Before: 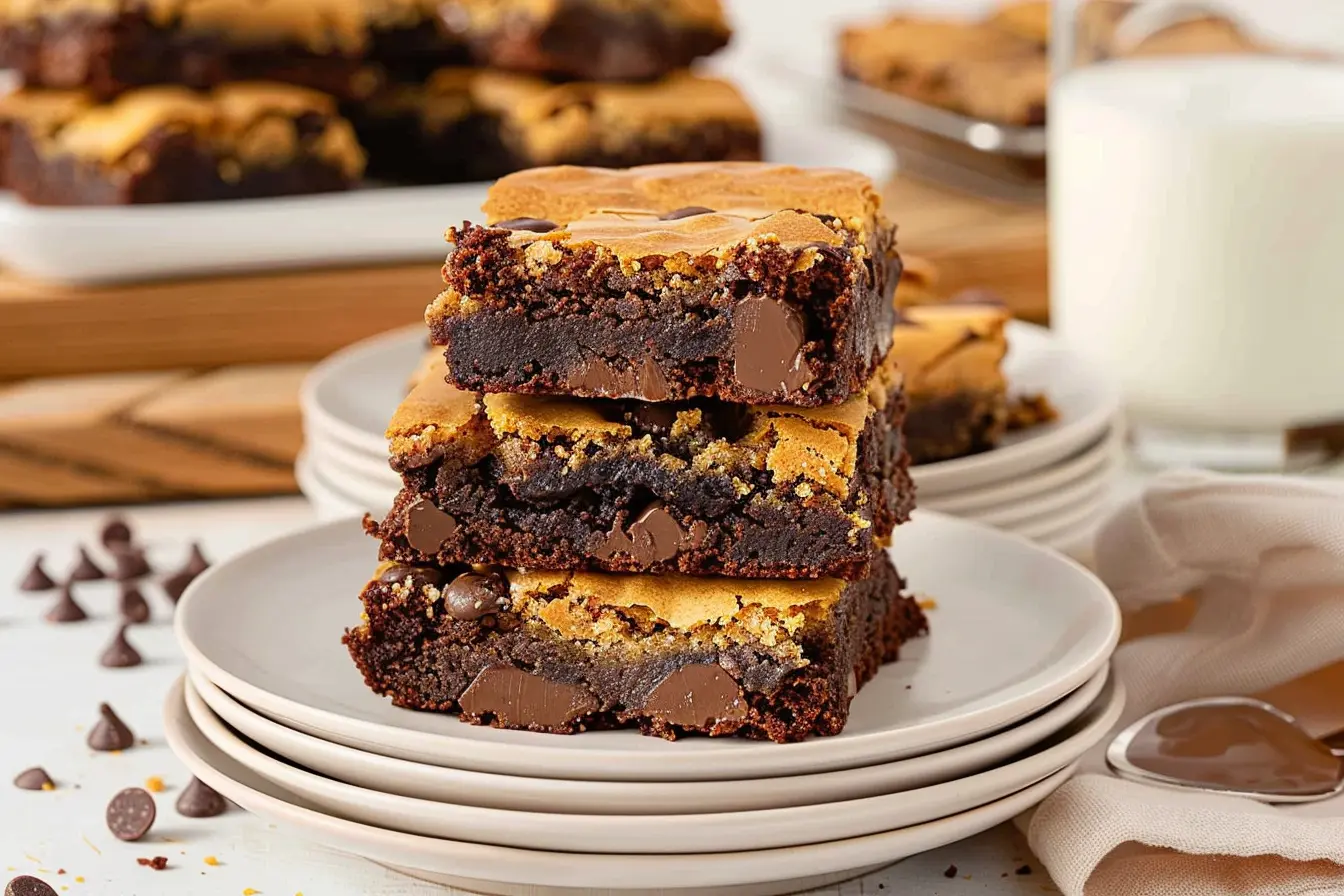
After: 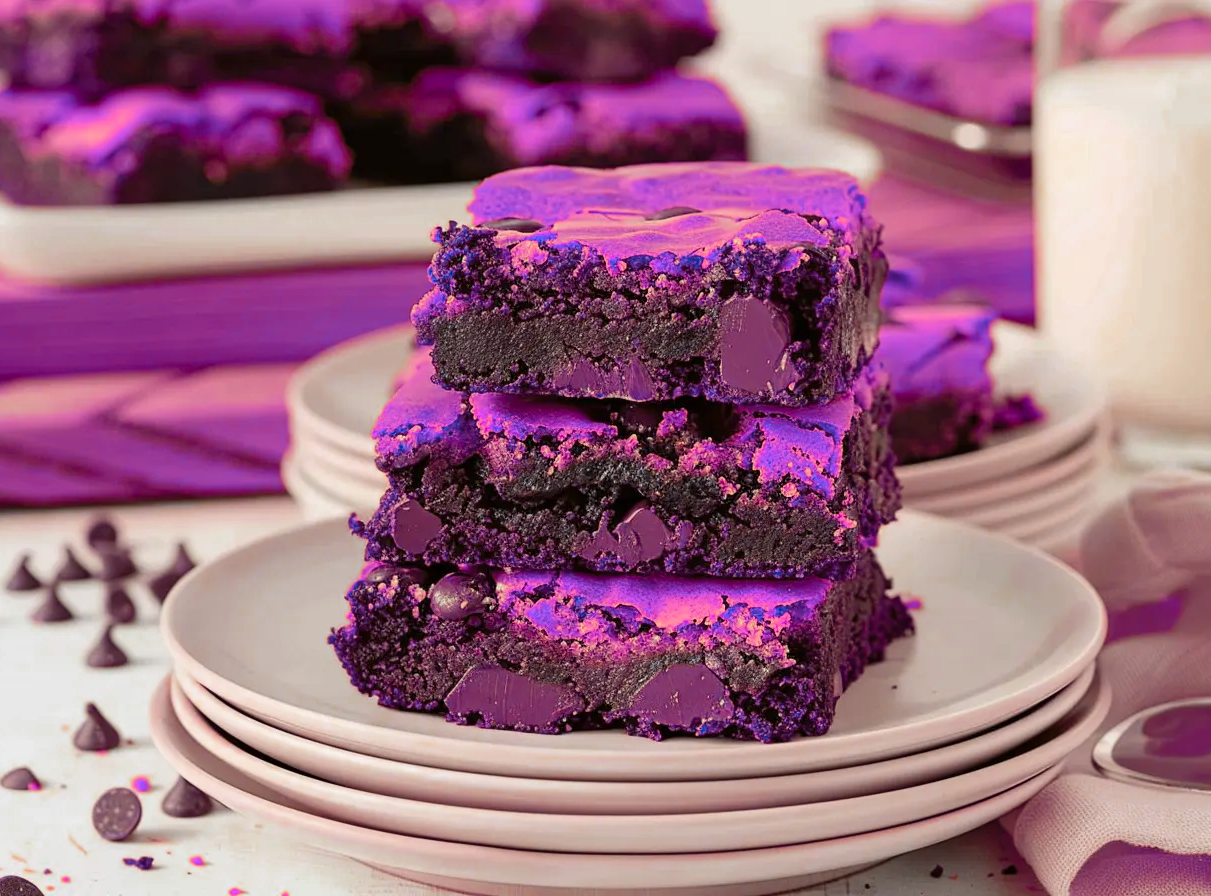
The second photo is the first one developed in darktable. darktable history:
color zones: curves: ch0 [(0.826, 0.353)]; ch1 [(0.242, 0.647) (0.889, 0.342)]; ch2 [(0.246, 0.089) (0.969, 0.068)]
crop and rotate: left 1.088%, right 8.807%
